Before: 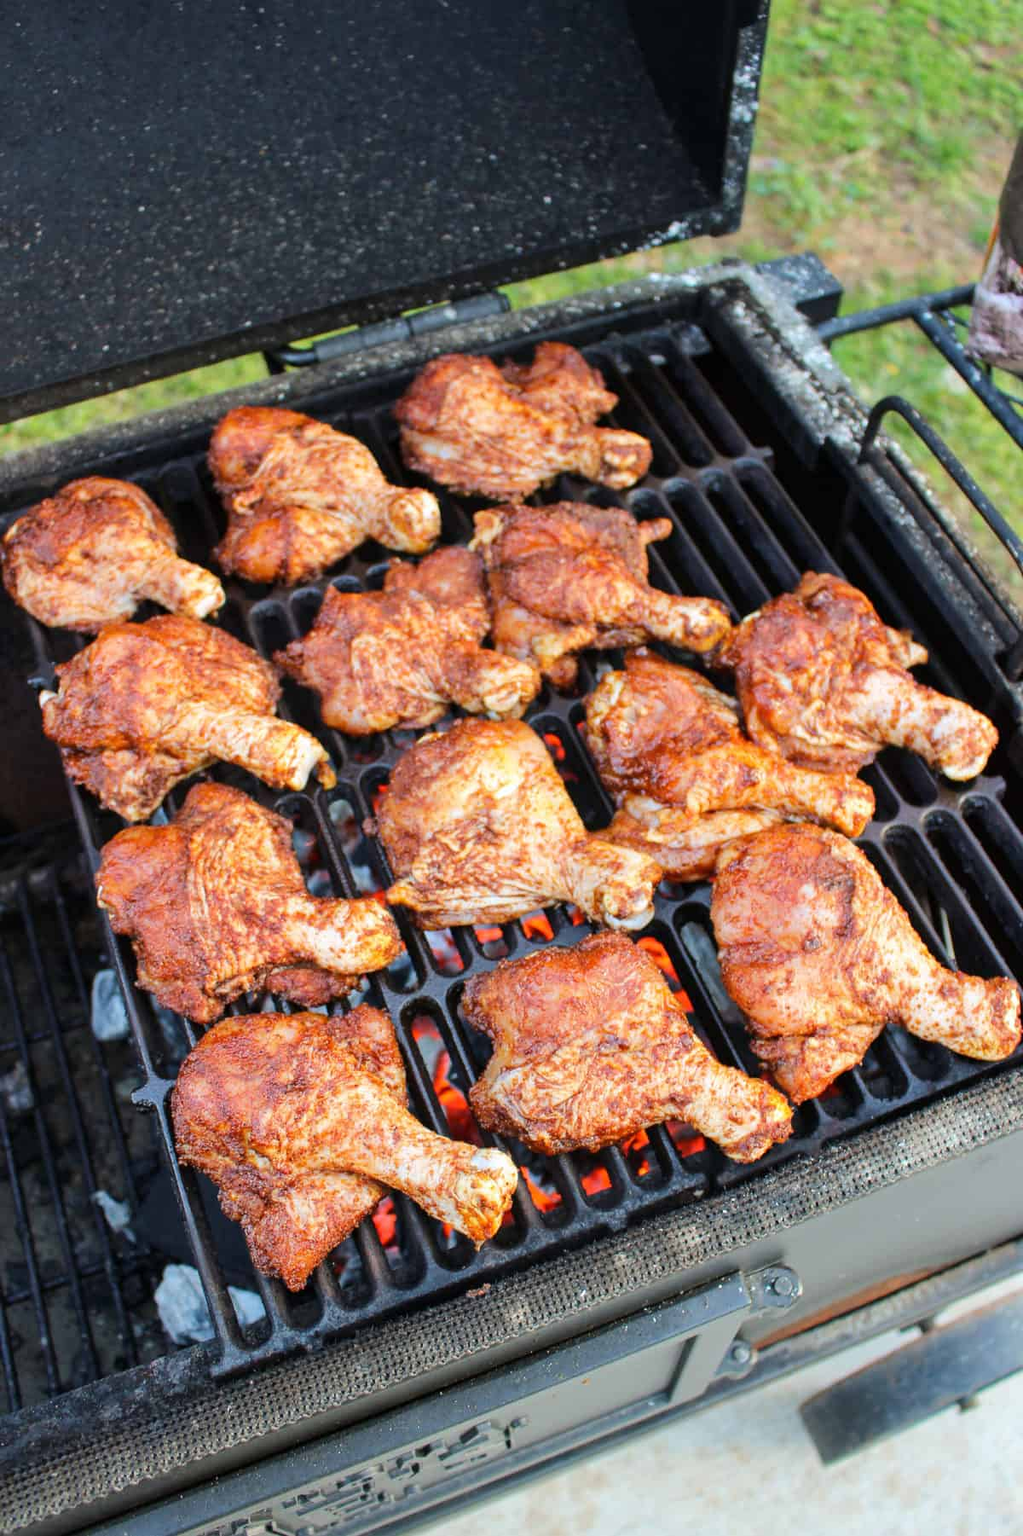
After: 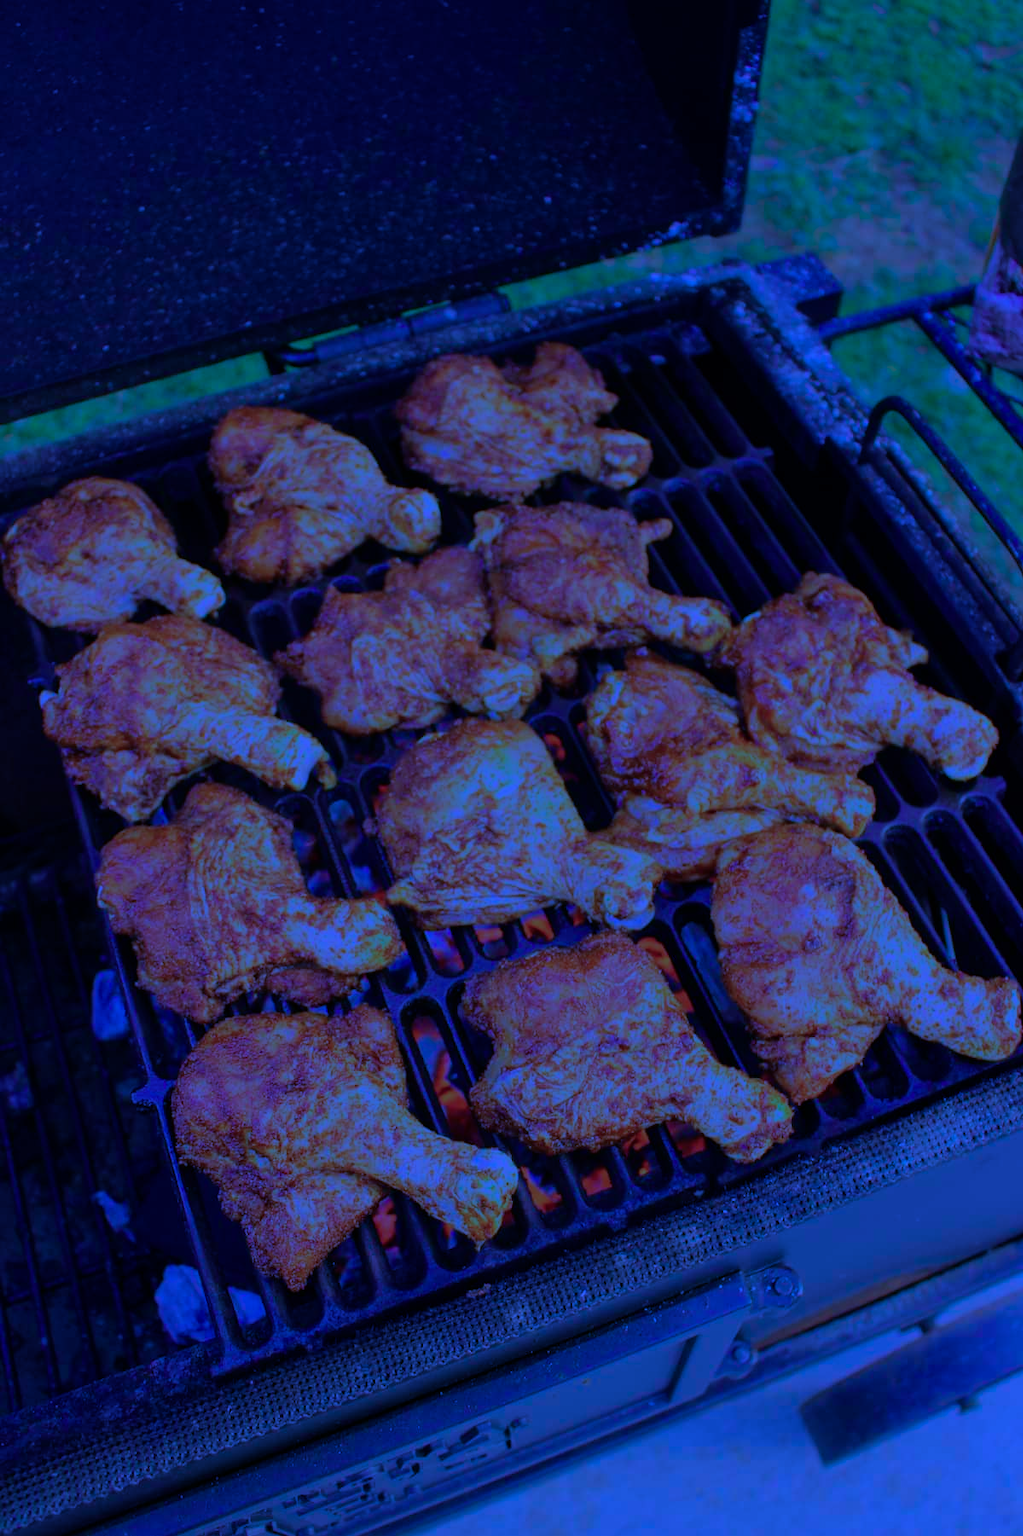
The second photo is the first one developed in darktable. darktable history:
white balance: red 0.931, blue 1.11
color calibration: output R [0.948, 0.091, -0.04, 0], output G [-0.3, 1.384, -0.085, 0], output B [-0.108, 0.061, 1.08, 0], illuminant as shot in camera, x 0.484, y 0.43, temperature 2405.29 K
exposure: exposure -2.446 EV, compensate highlight preservation false
